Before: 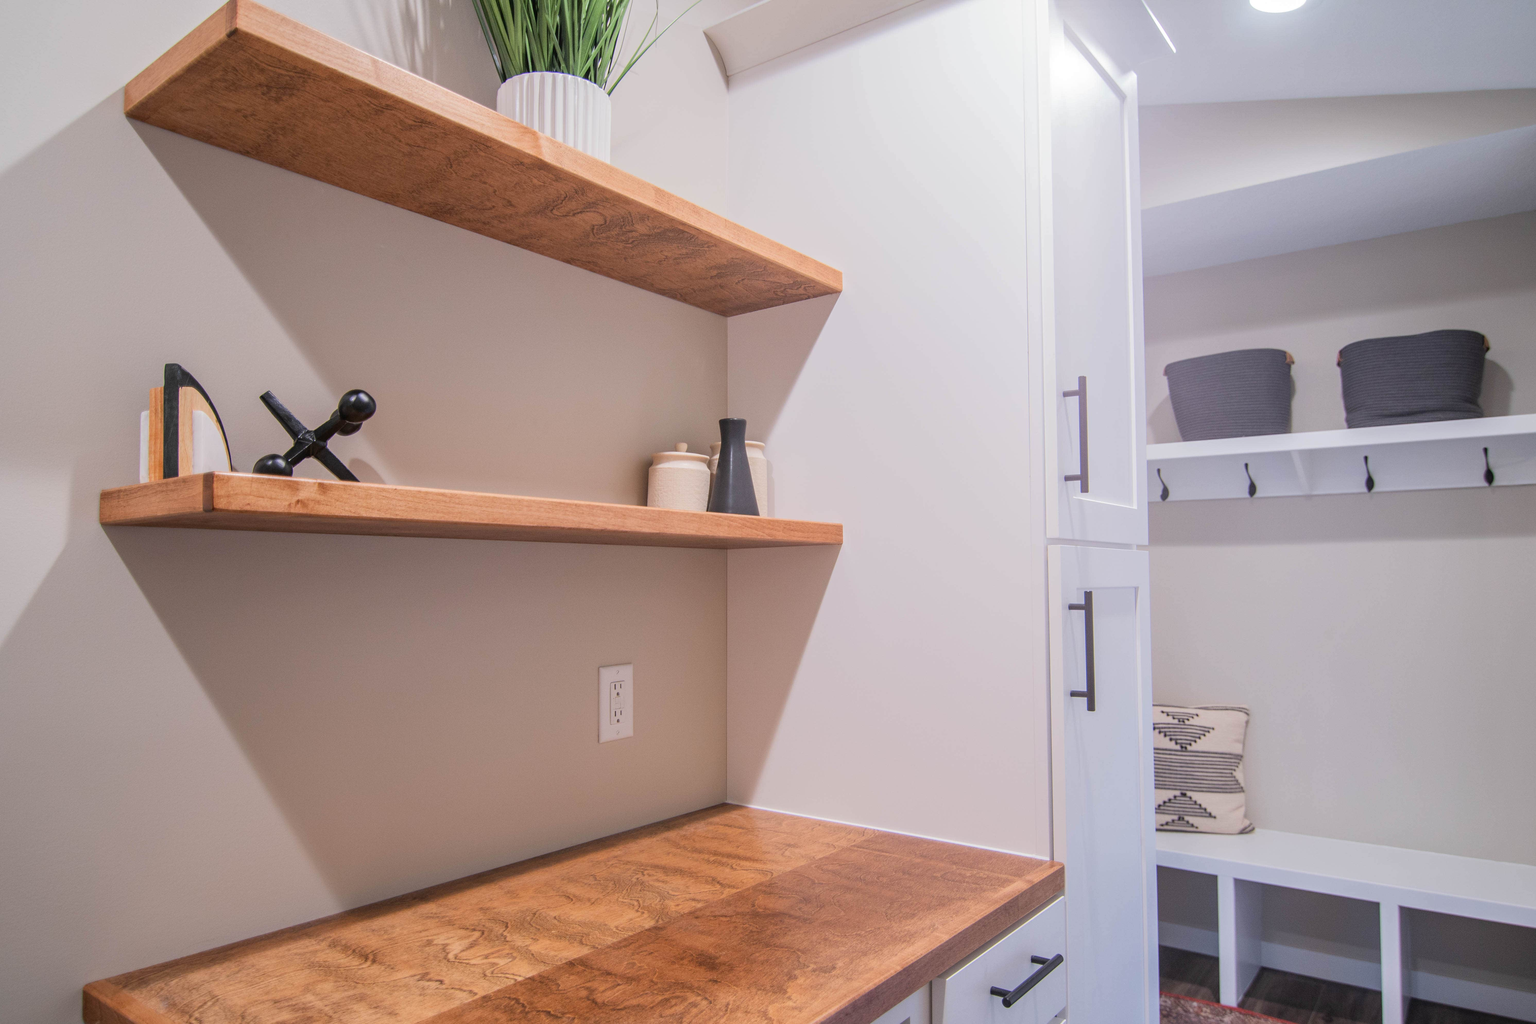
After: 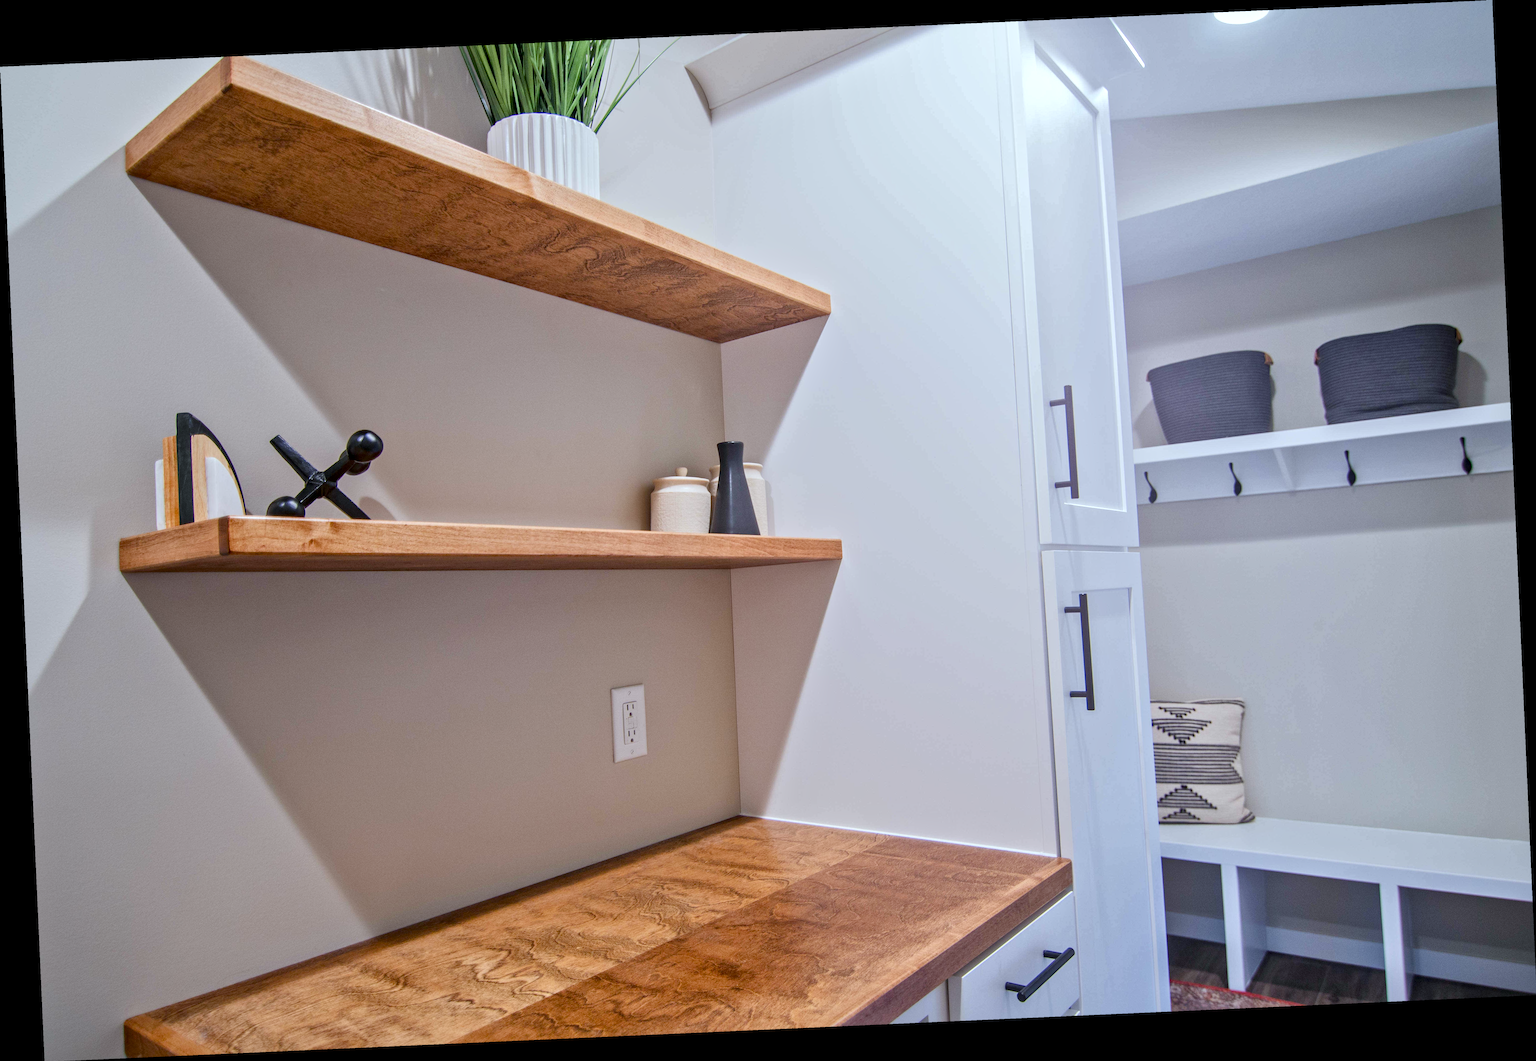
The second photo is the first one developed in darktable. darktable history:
rotate and perspective: rotation -2.56°, automatic cropping off
color balance rgb: perceptual saturation grading › global saturation 20%, perceptual saturation grading › highlights -25%, perceptual saturation grading › shadows 50%
white balance: red 0.925, blue 1.046
local contrast: mode bilateral grid, contrast 25, coarseness 60, detail 151%, midtone range 0.2
